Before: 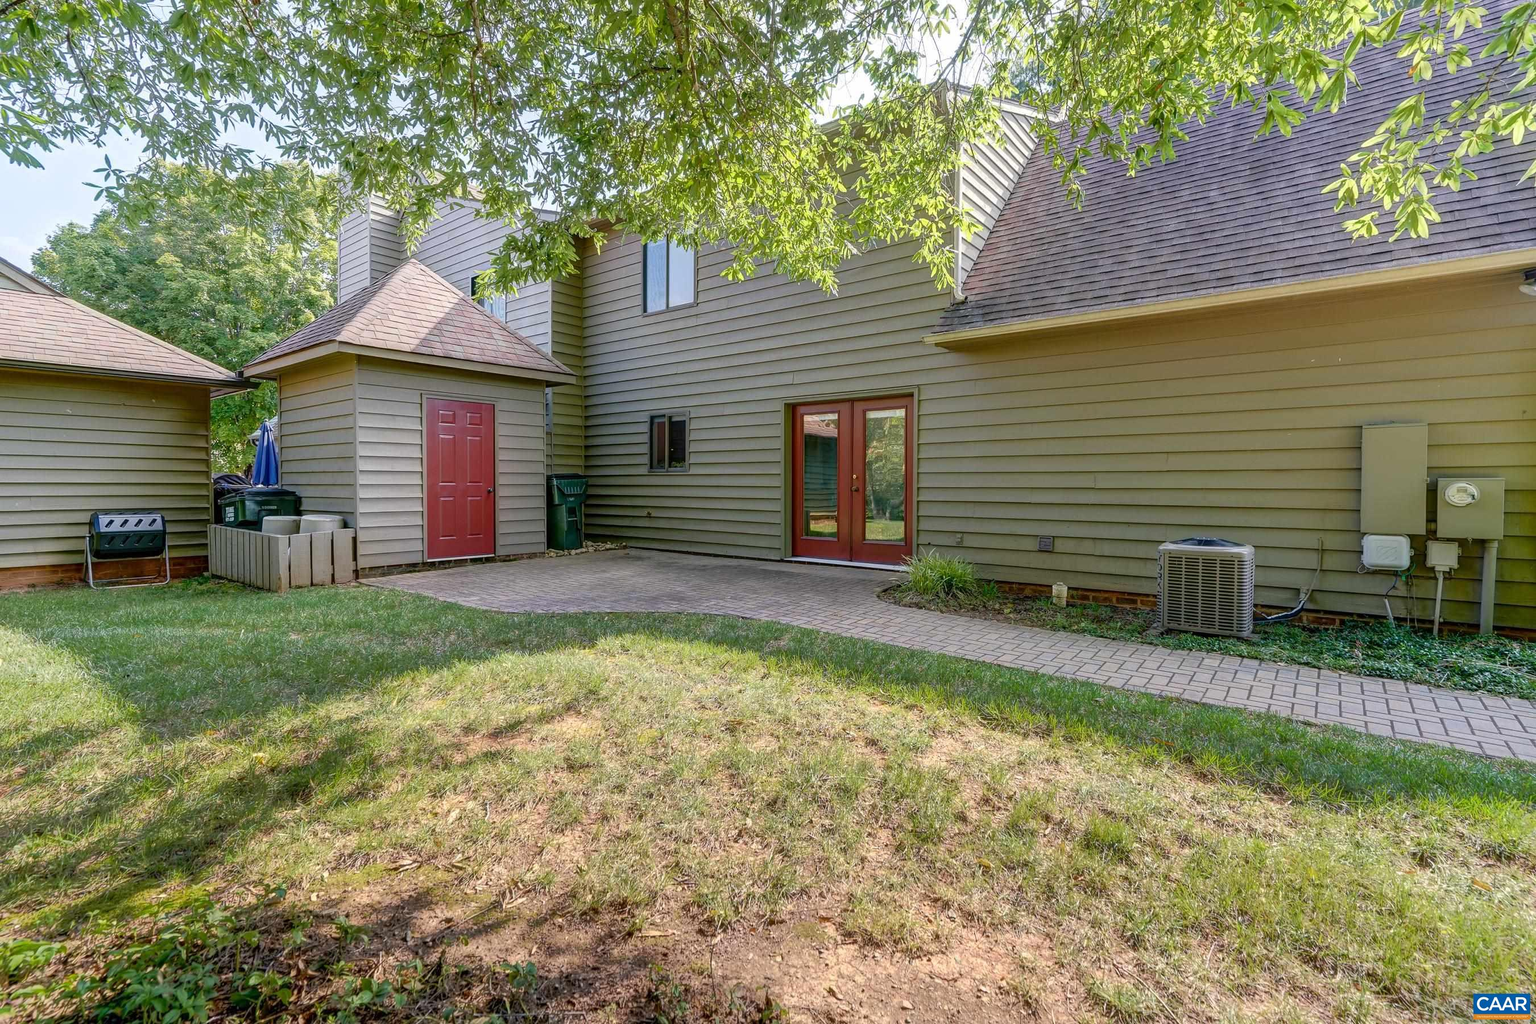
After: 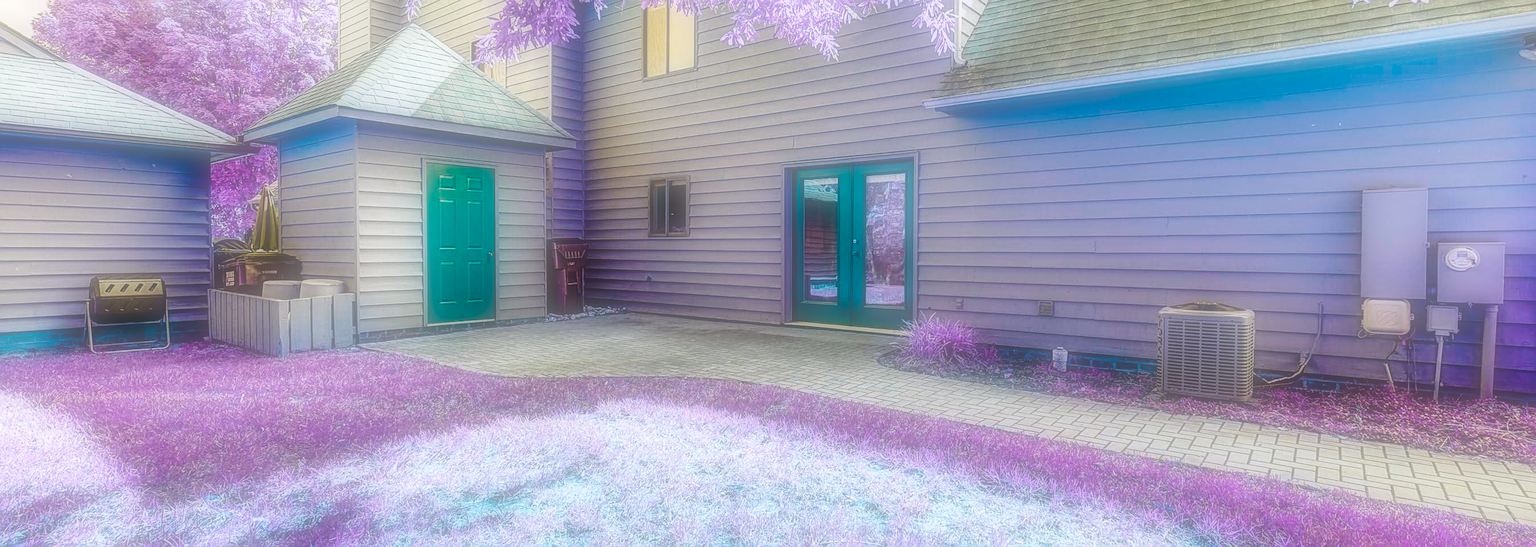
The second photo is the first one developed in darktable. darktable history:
sharpen: on, module defaults
white balance: red 0.988, blue 1.017
crop and rotate: top 23.043%, bottom 23.437%
exposure: exposure -0.153 EV, compensate highlight preservation false
local contrast: on, module defaults
base curve: curves: ch0 [(0, 0) (0.028, 0.03) (0.121, 0.232) (0.46, 0.748) (0.859, 0.968) (1, 1)], preserve colors none
soften: on, module defaults
color balance rgb: hue shift 180°, global vibrance 50%, contrast 0.32%
